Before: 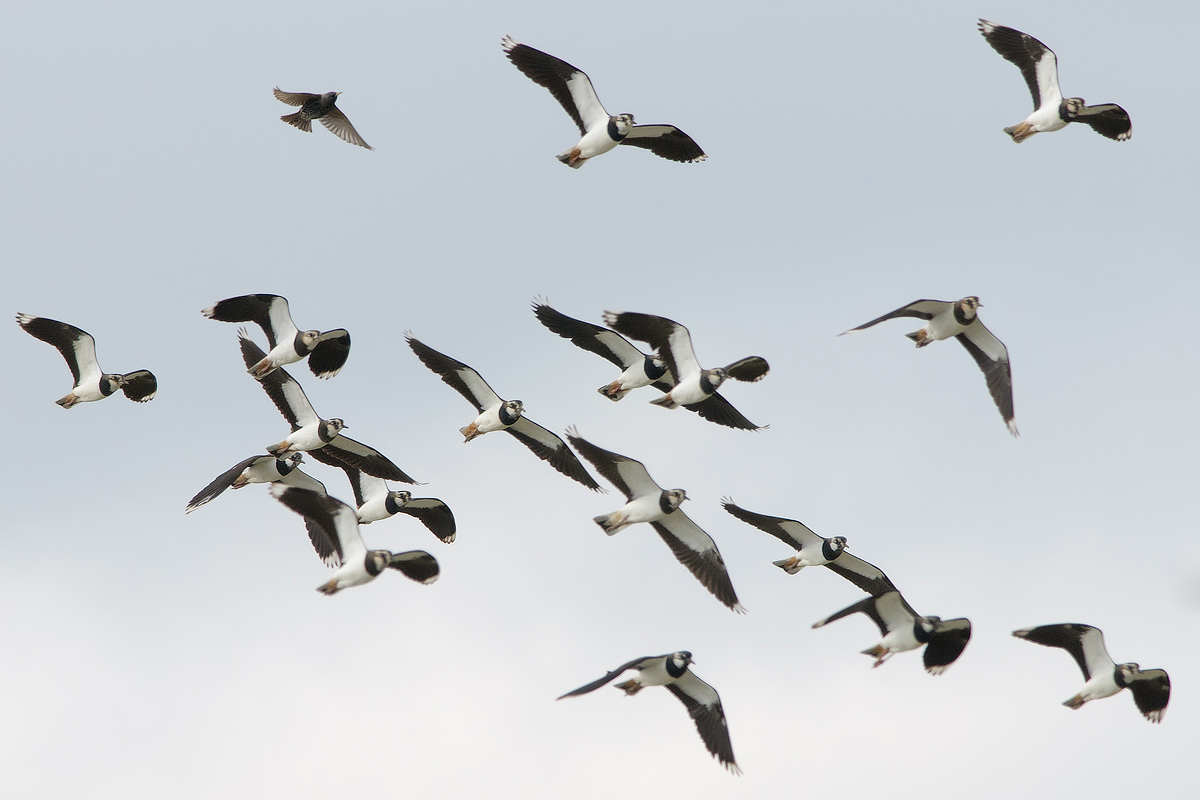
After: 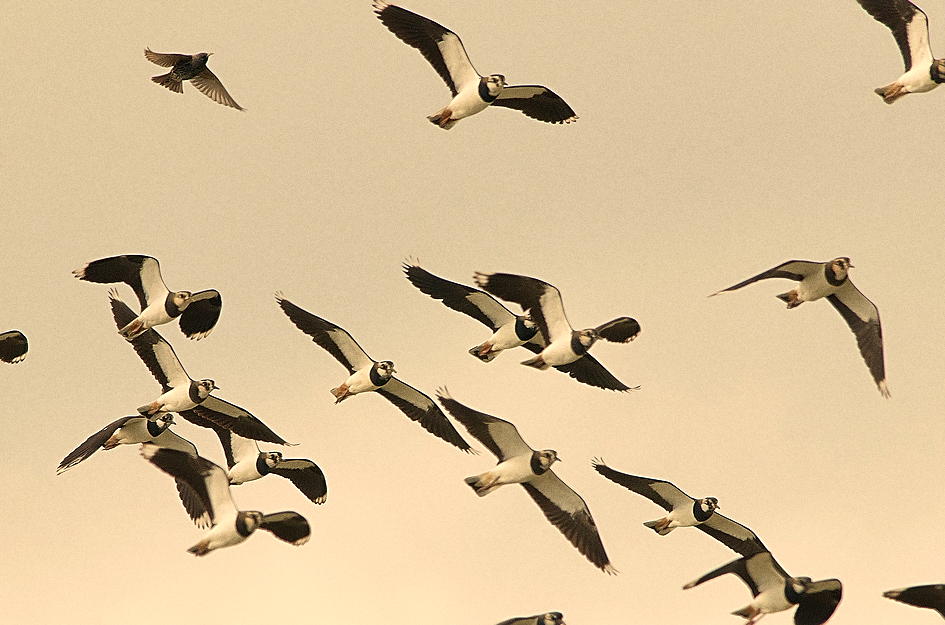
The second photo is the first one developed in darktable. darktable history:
white balance: red 1.138, green 0.996, blue 0.812
velvia: on, module defaults
grain: coarseness 0.09 ISO
shadows and highlights: shadows 37.27, highlights -28.18, soften with gaussian
crop and rotate: left 10.77%, top 5.1%, right 10.41%, bottom 16.76%
sharpen: on, module defaults
